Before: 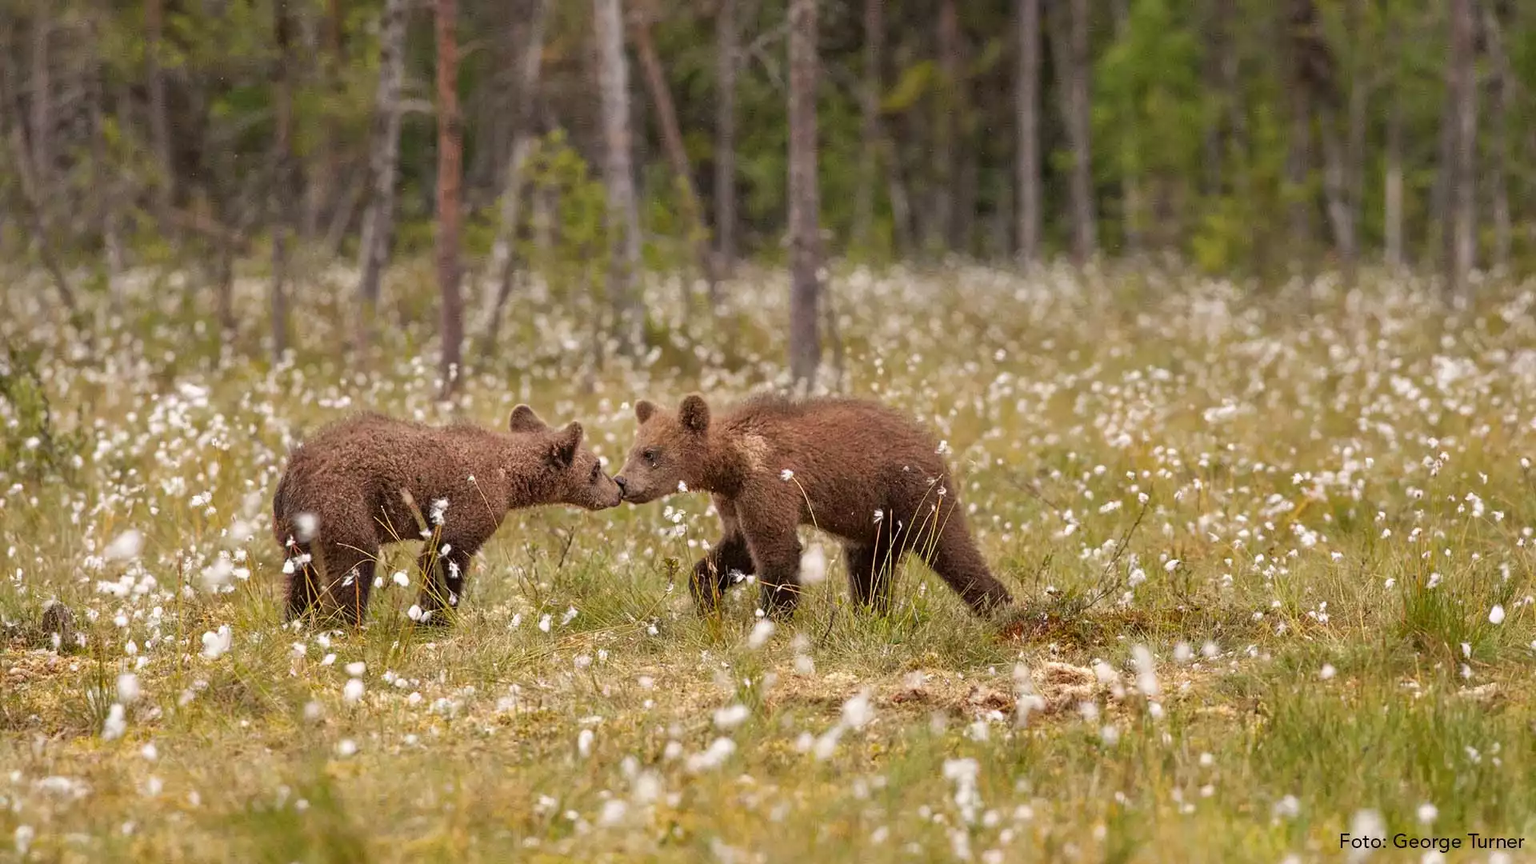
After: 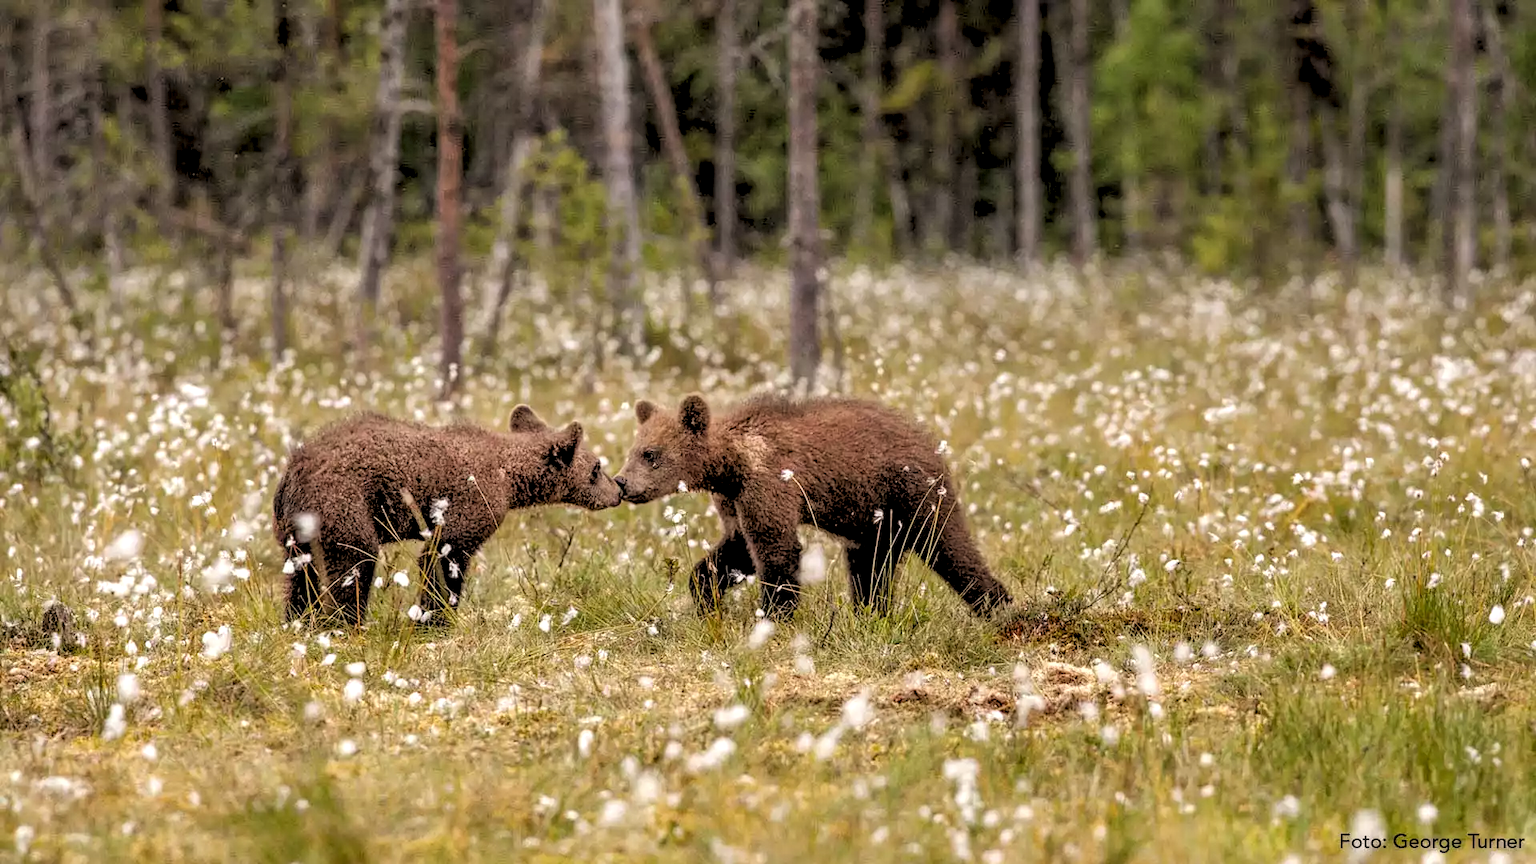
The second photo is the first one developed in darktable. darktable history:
local contrast: on, module defaults
rgb levels: levels [[0.029, 0.461, 0.922], [0, 0.5, 1], [0, 0.5, 1]]
exposure: compensate highlight preservation false
